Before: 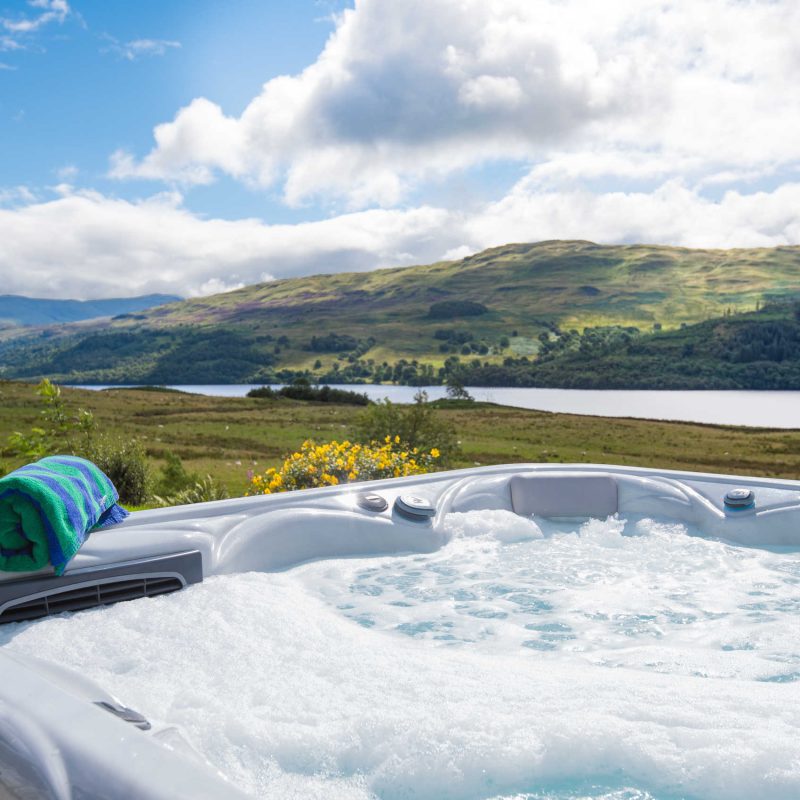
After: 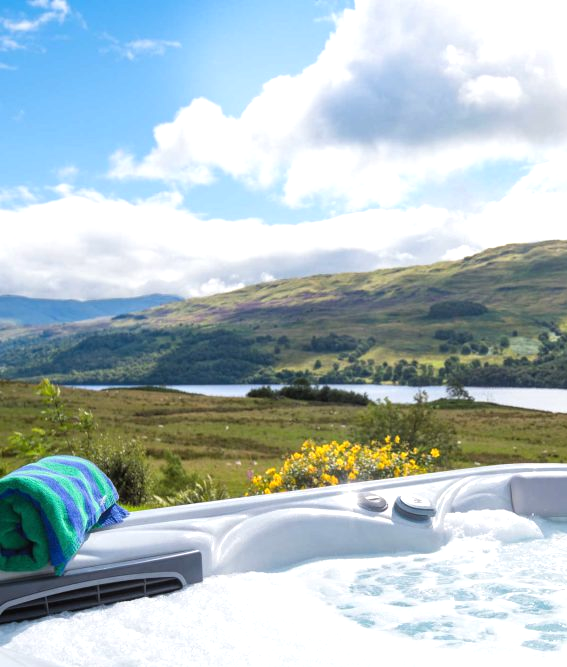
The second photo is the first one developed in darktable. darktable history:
crop: right 28.881%, bottom 16.524%
tone equalizer: -8 EV -0.437 EV, -7 EV -0.423 EV, -6 EV -0.324 EV, -5 EV -0.209 EV, -3 EV 0.214 EV, -2 EV 0.334 EV, -1 EV 0.378 EV, +0 EV 0.403 EV
